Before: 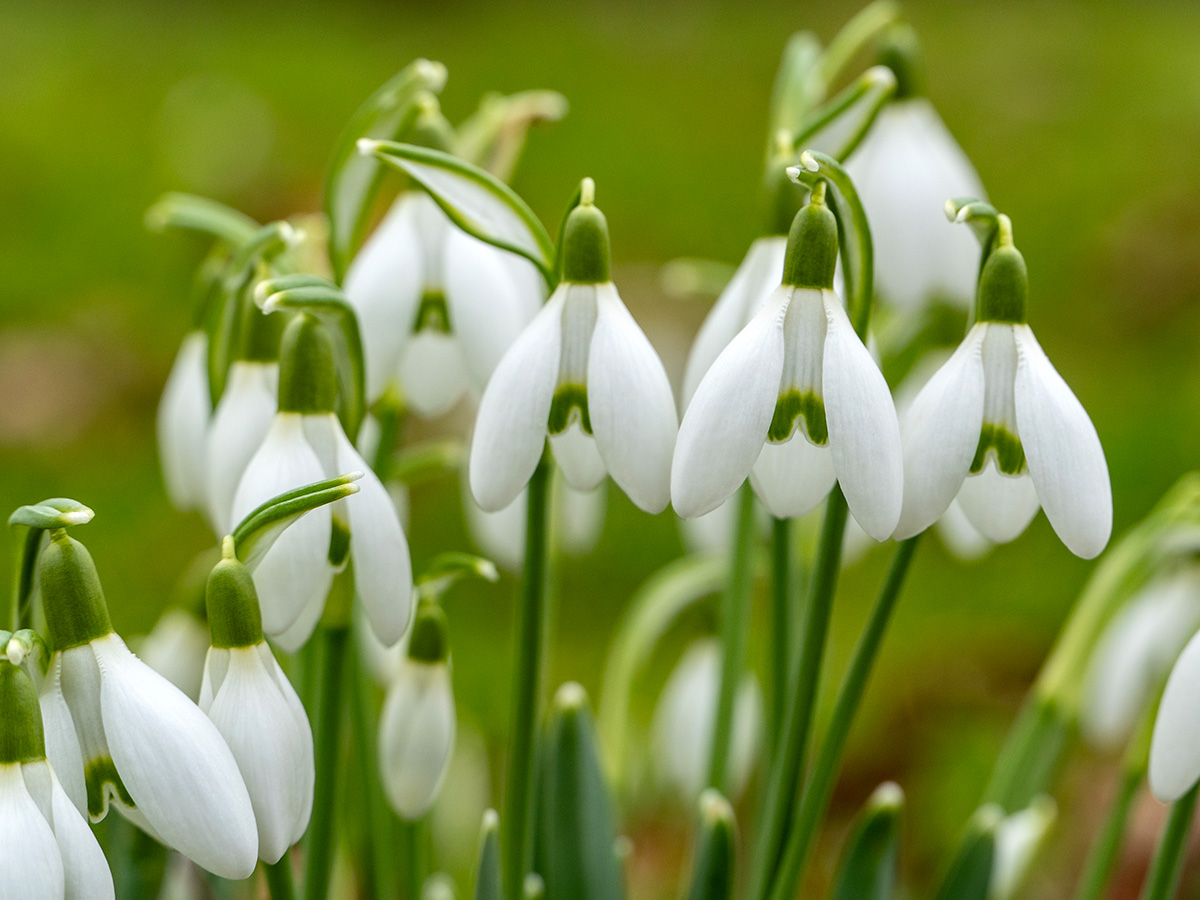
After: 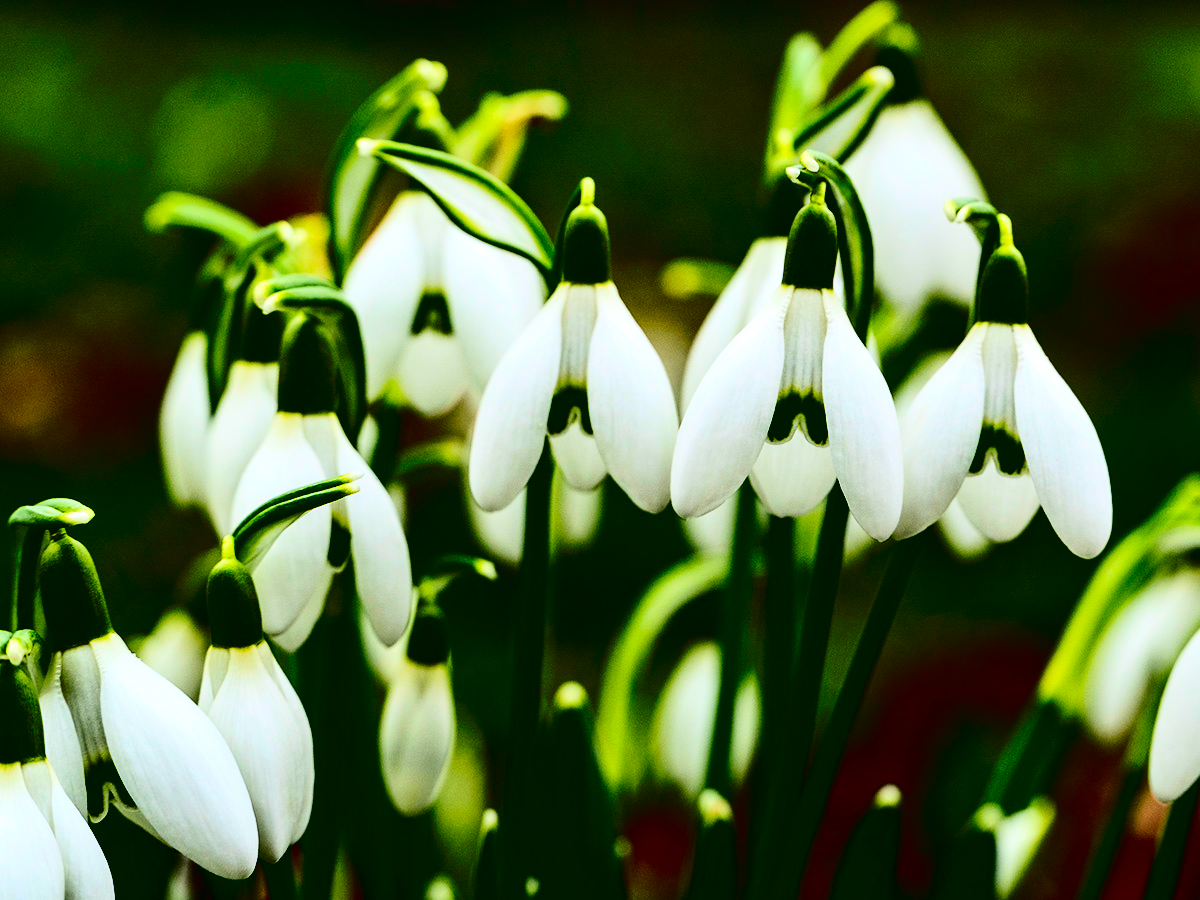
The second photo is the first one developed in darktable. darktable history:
contrast brightness saturation: contrast 0.761, brightness -0.998, saturation 0.99
